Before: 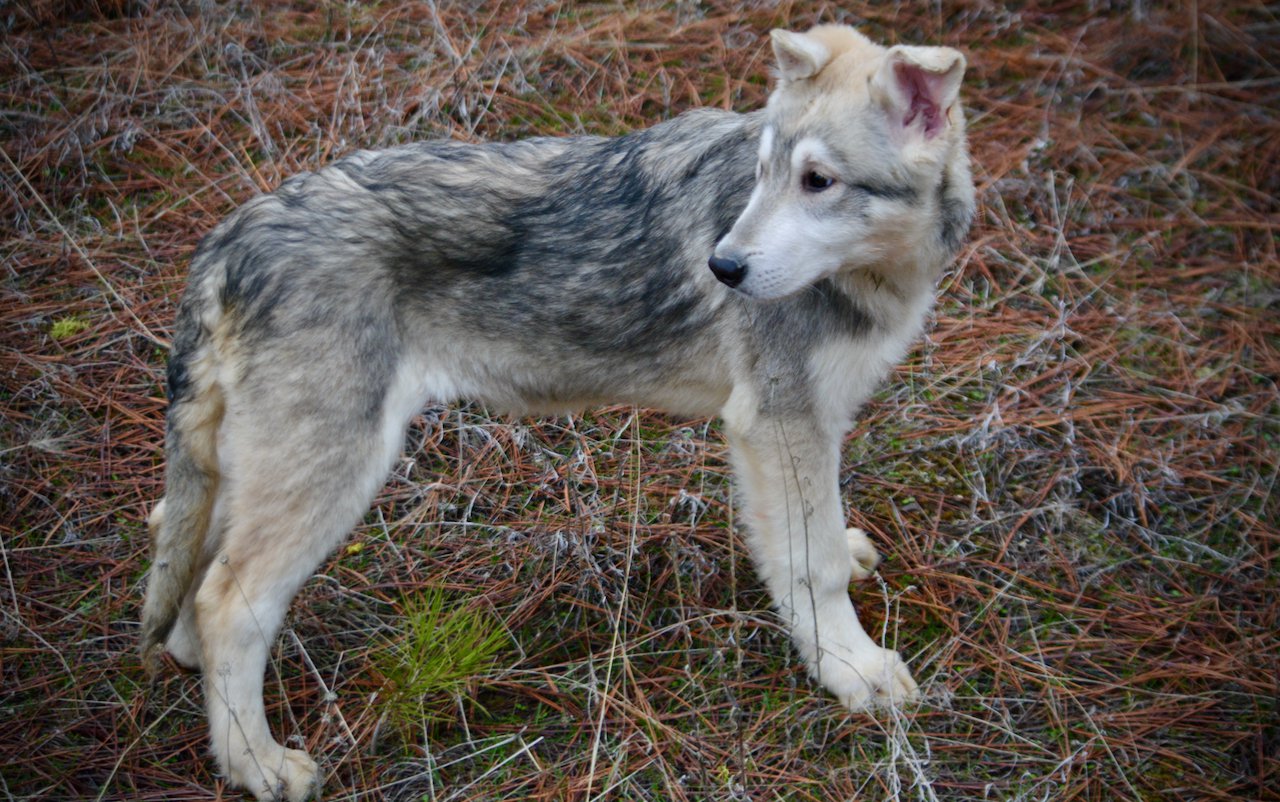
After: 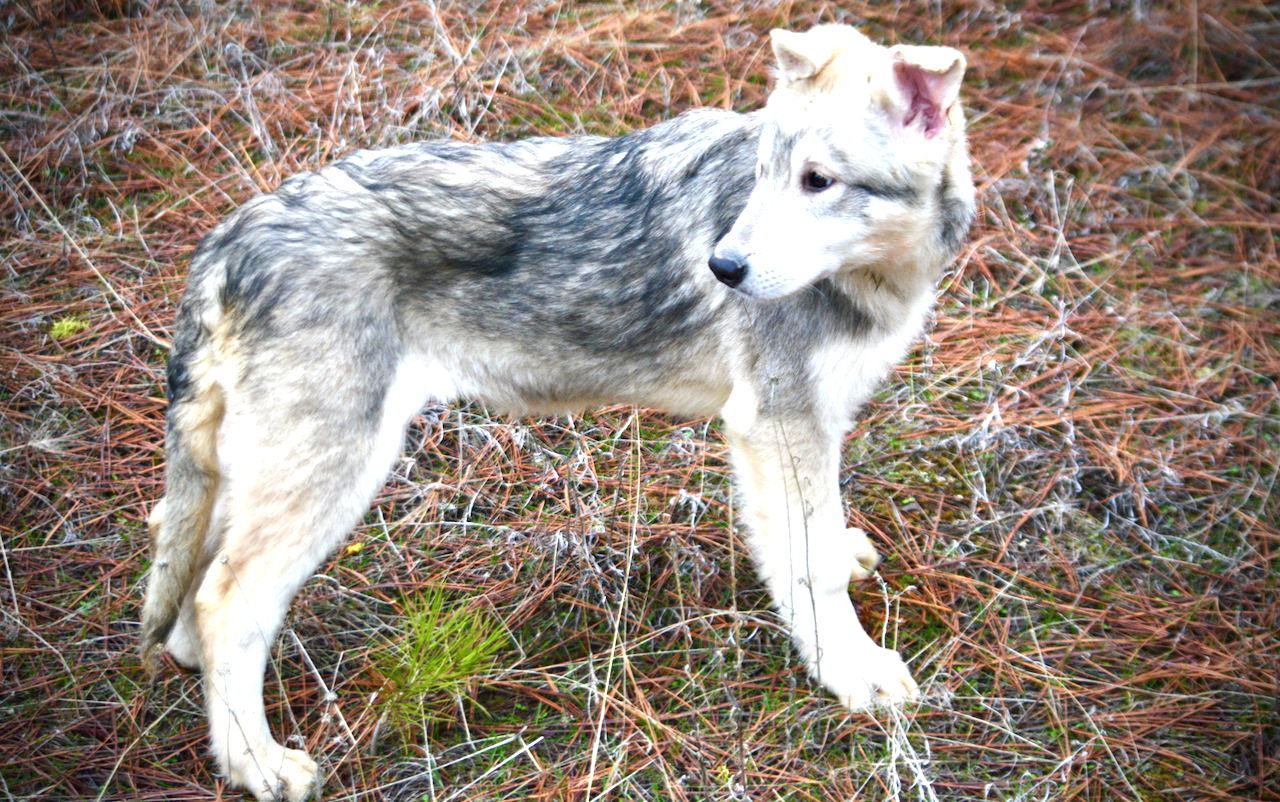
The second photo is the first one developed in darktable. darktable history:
exposure: black level correction 0, exposure 1.44 EV, compensate highlight preservation false
